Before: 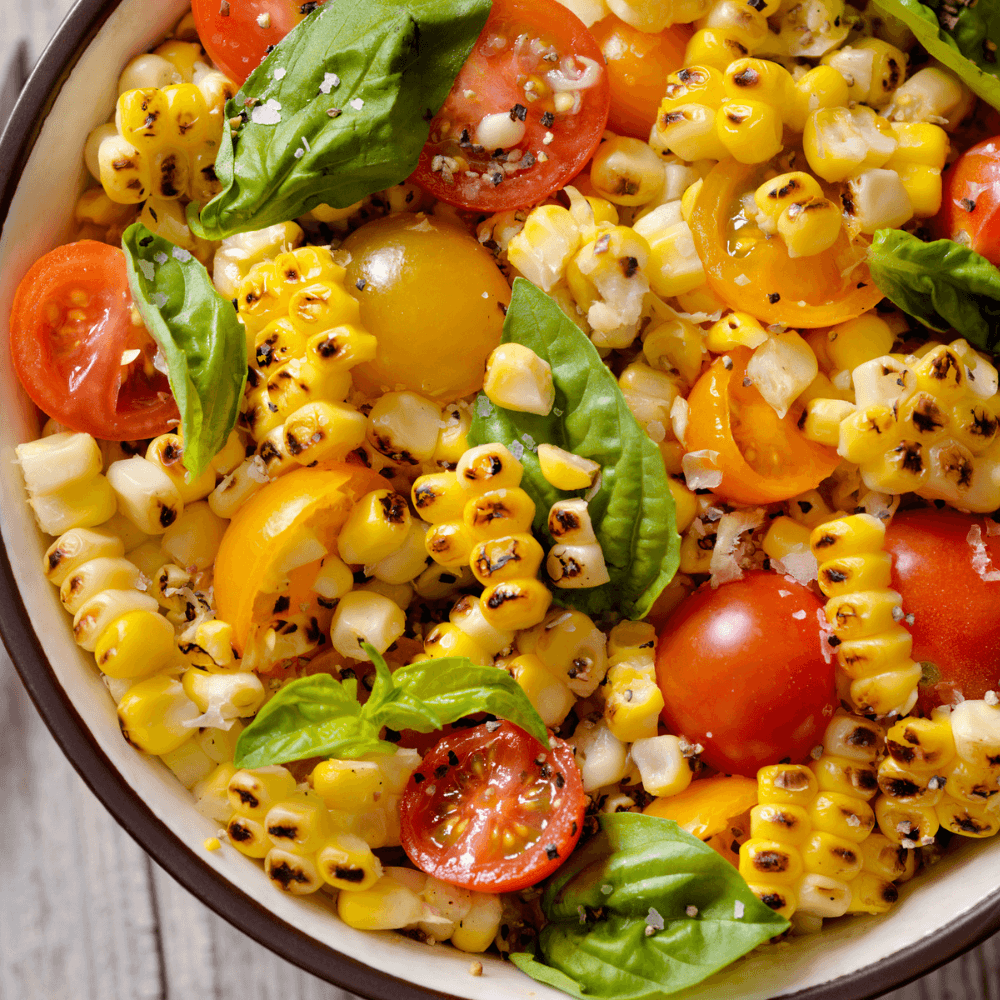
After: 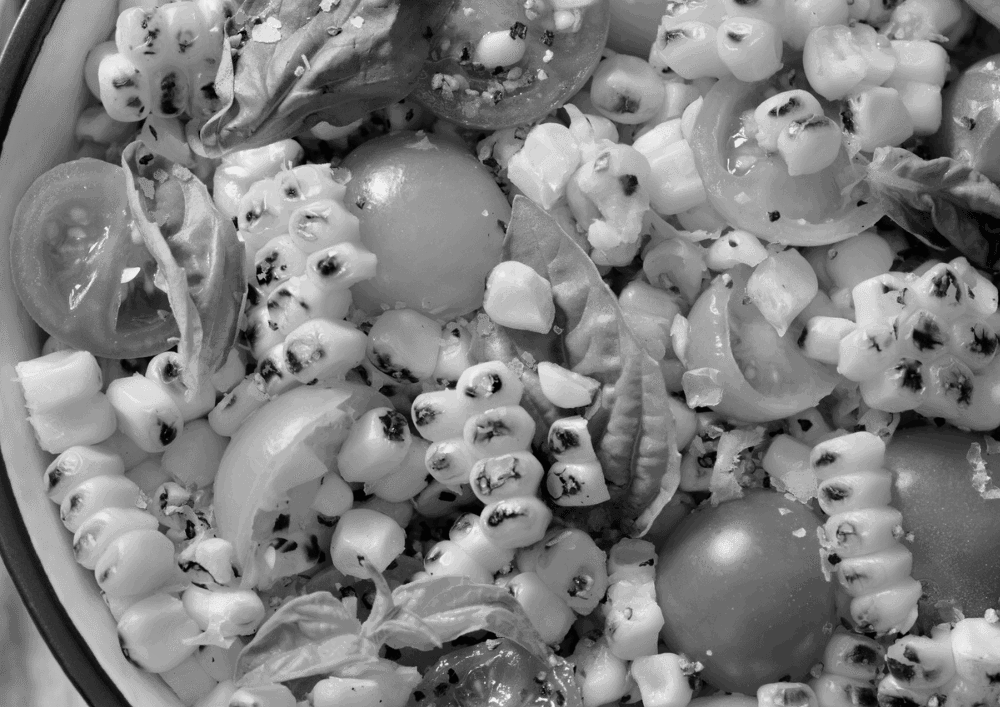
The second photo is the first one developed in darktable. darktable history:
crop and rotate: top 8.293%, bottom 20.996%
monochrome: on, module defaults
color balance rgb: perceptual saturation grading › global saturation 30%
